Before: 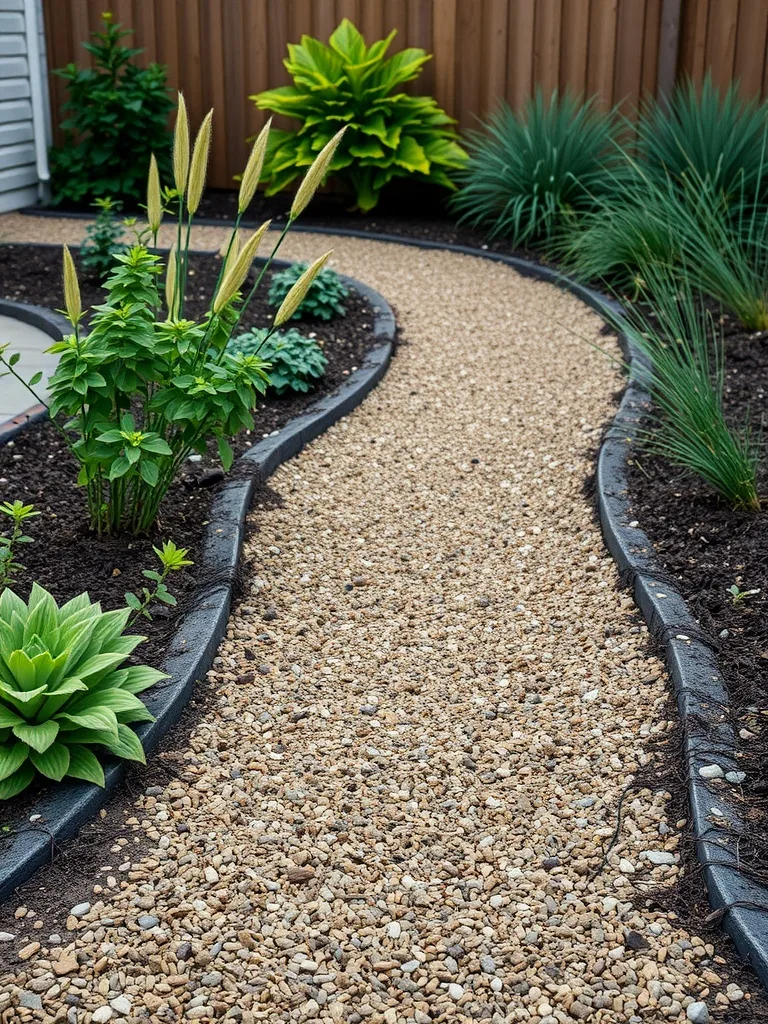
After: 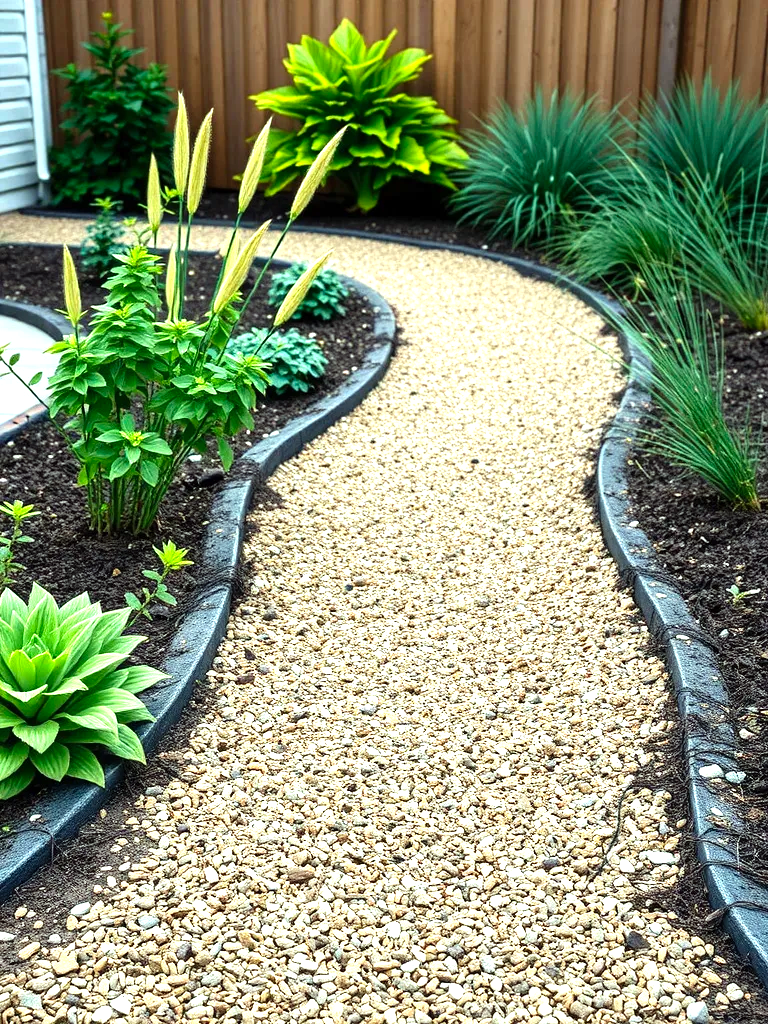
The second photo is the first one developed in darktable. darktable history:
levels: levels [0, 0.352, 0.703]
color correction: highlights a* -8, highlights b* 3.1
white balance: red 1, blue 1
